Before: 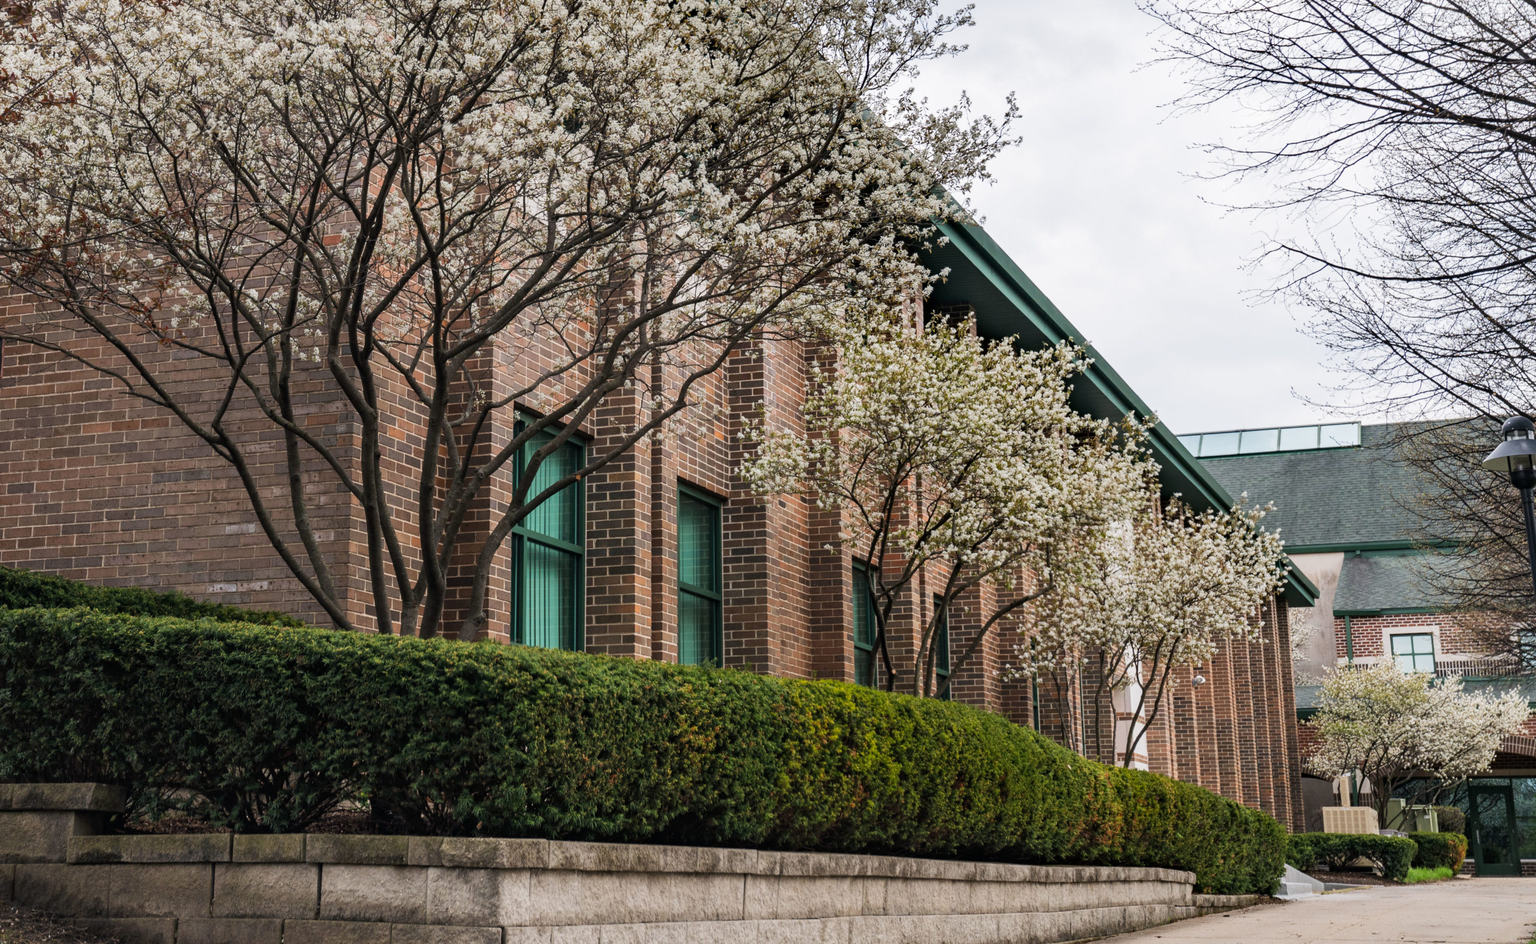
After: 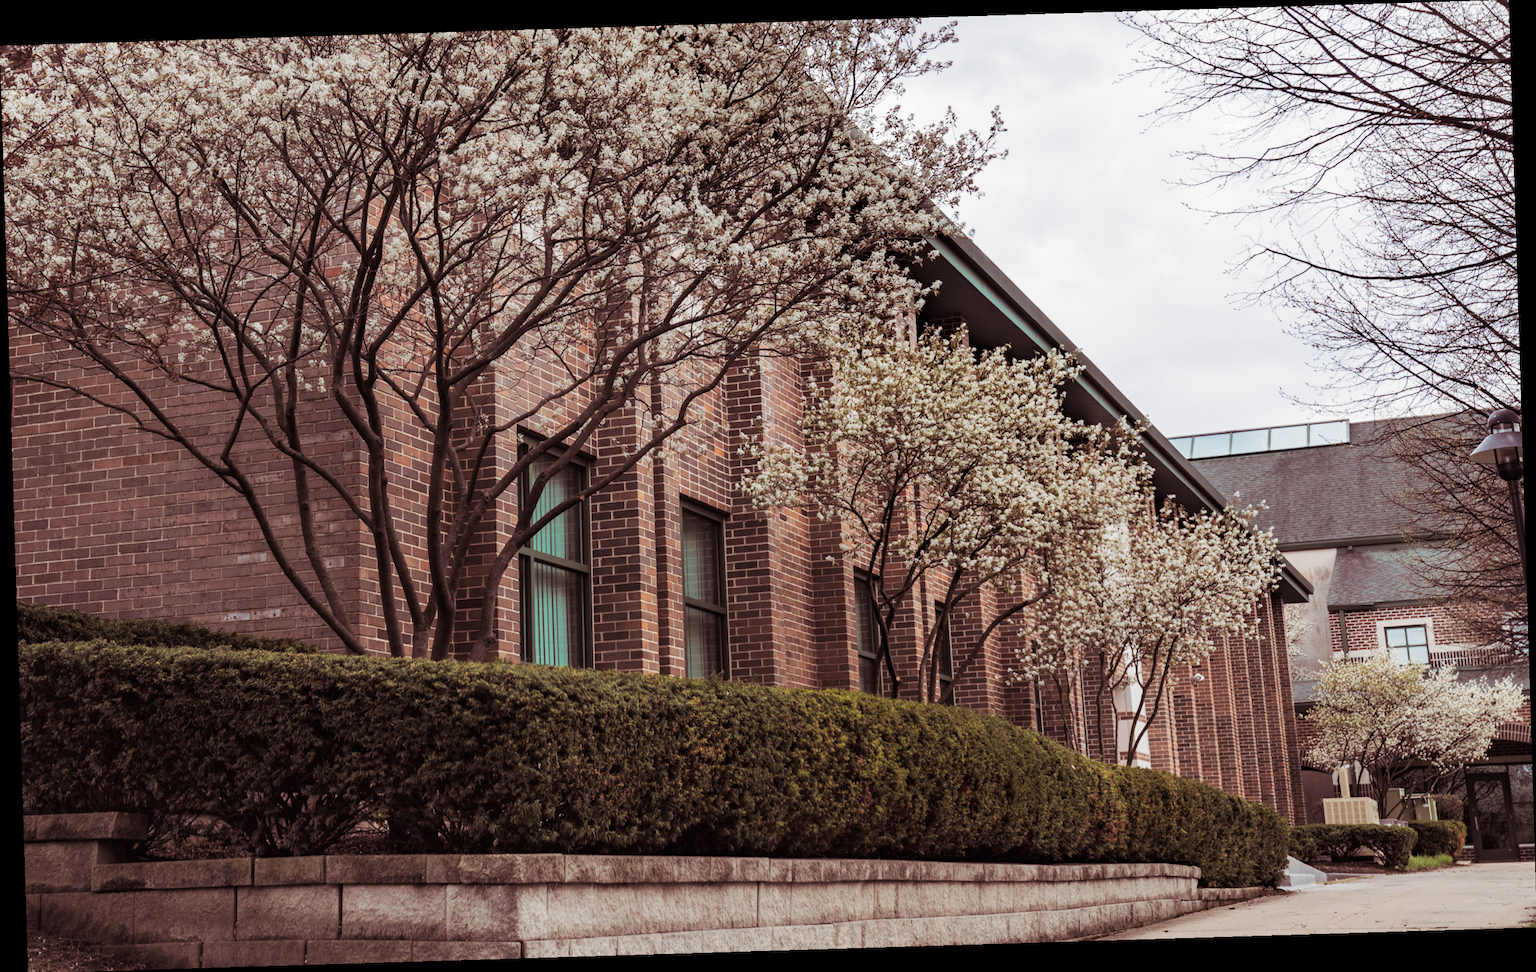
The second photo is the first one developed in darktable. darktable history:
color zones: curves: ch0 [(0, 0.5) (0.143, 0.5) (0.286, 0.5) (0.429, 0.5) (0.62, 0.489) (0.714, 0.445) (0.844, 0.496) (1, 0.5)]; ch1 [(0, 0.5) (0.143, 0.5) (0.286, 0.5) (0.429, 0.5) (0.571, 0.5) (0.714, 0.523) (0.857, 0.5) (1, 0.5)]
rotate and perspective: rotation -1.75°, automatic cropping off
split-toning: shadows › saturation 0.41, highlights › saturation 0, compress 33.55%
color balance rgb: on, module defaults
